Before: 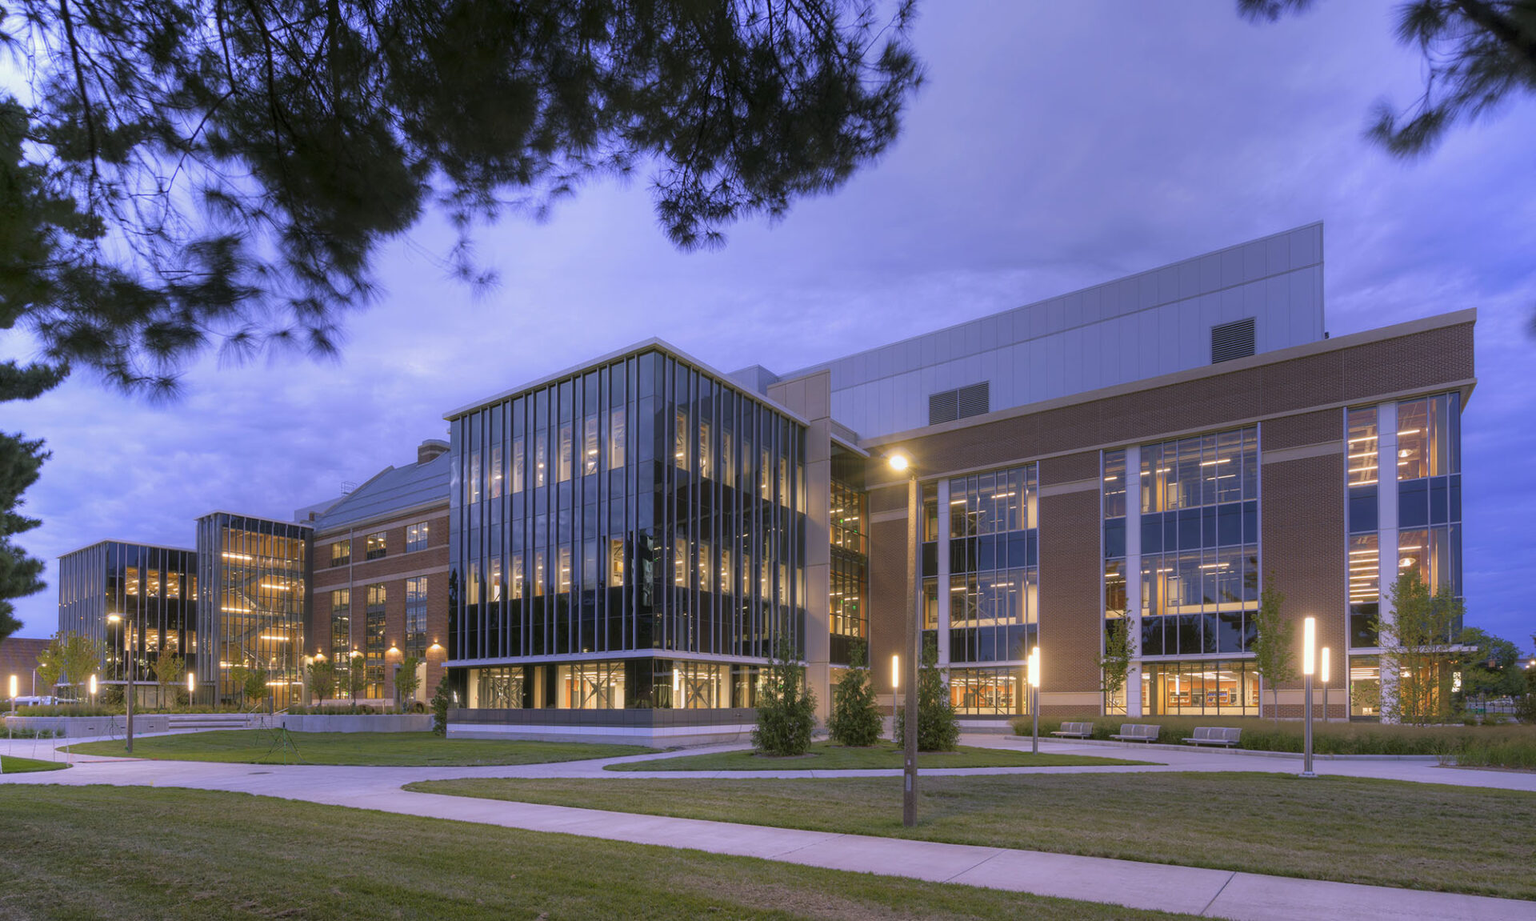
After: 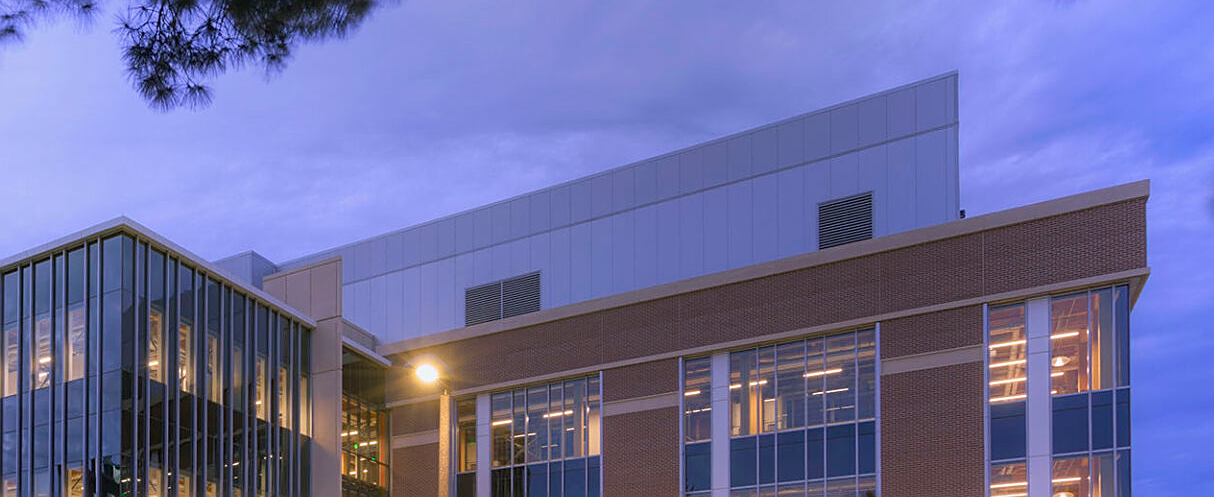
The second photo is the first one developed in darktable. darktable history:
contrast brightness saturation: saturation -0.063
sharpen: on, module defaults
crop: left 36.294%, top 17.889%, right 0.472%, bottom 38.878%
color correction: highlights b* -0.036, saturation 1.1
